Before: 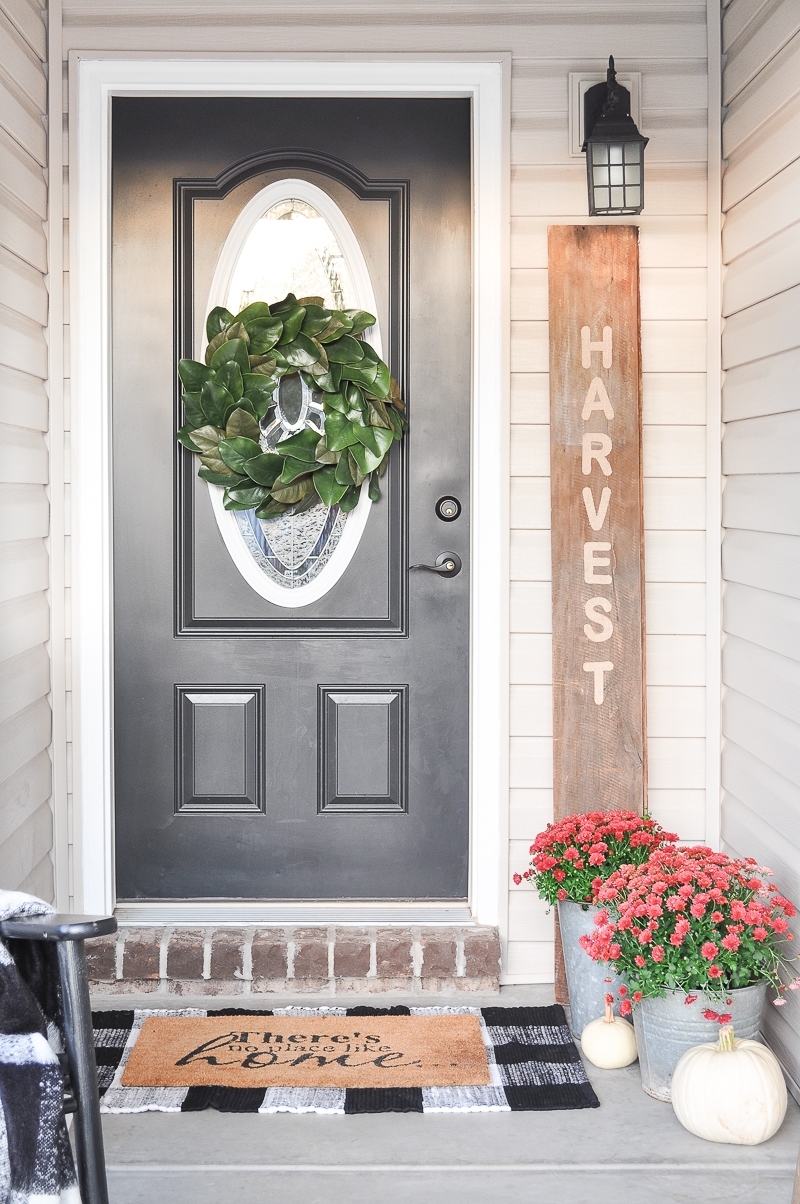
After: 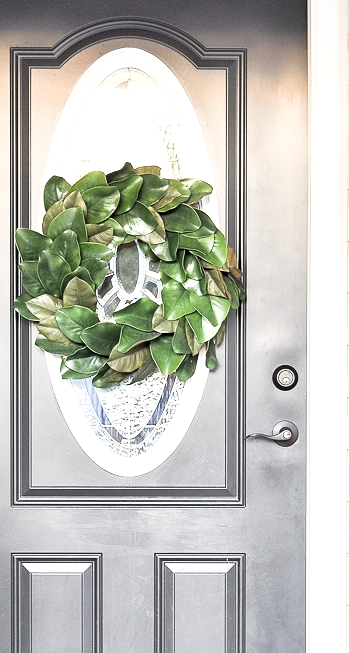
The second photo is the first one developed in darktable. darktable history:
crop: left 20.471%, top 10.907%, right 35.878%, bottom 34.836%
filmic rgb: black relative exposure -5.07 EV, white relative exposure 3.96 EV, hardness 2.89, contrast 1.199
exposure: black level correction 0, exposure 1.199 EV, compensate exposure bias true, compensate highlight preservation false
local contrast: mode bilateral grid, contrast 100, coarseness 100, detail 165%, midtone range 0.2
